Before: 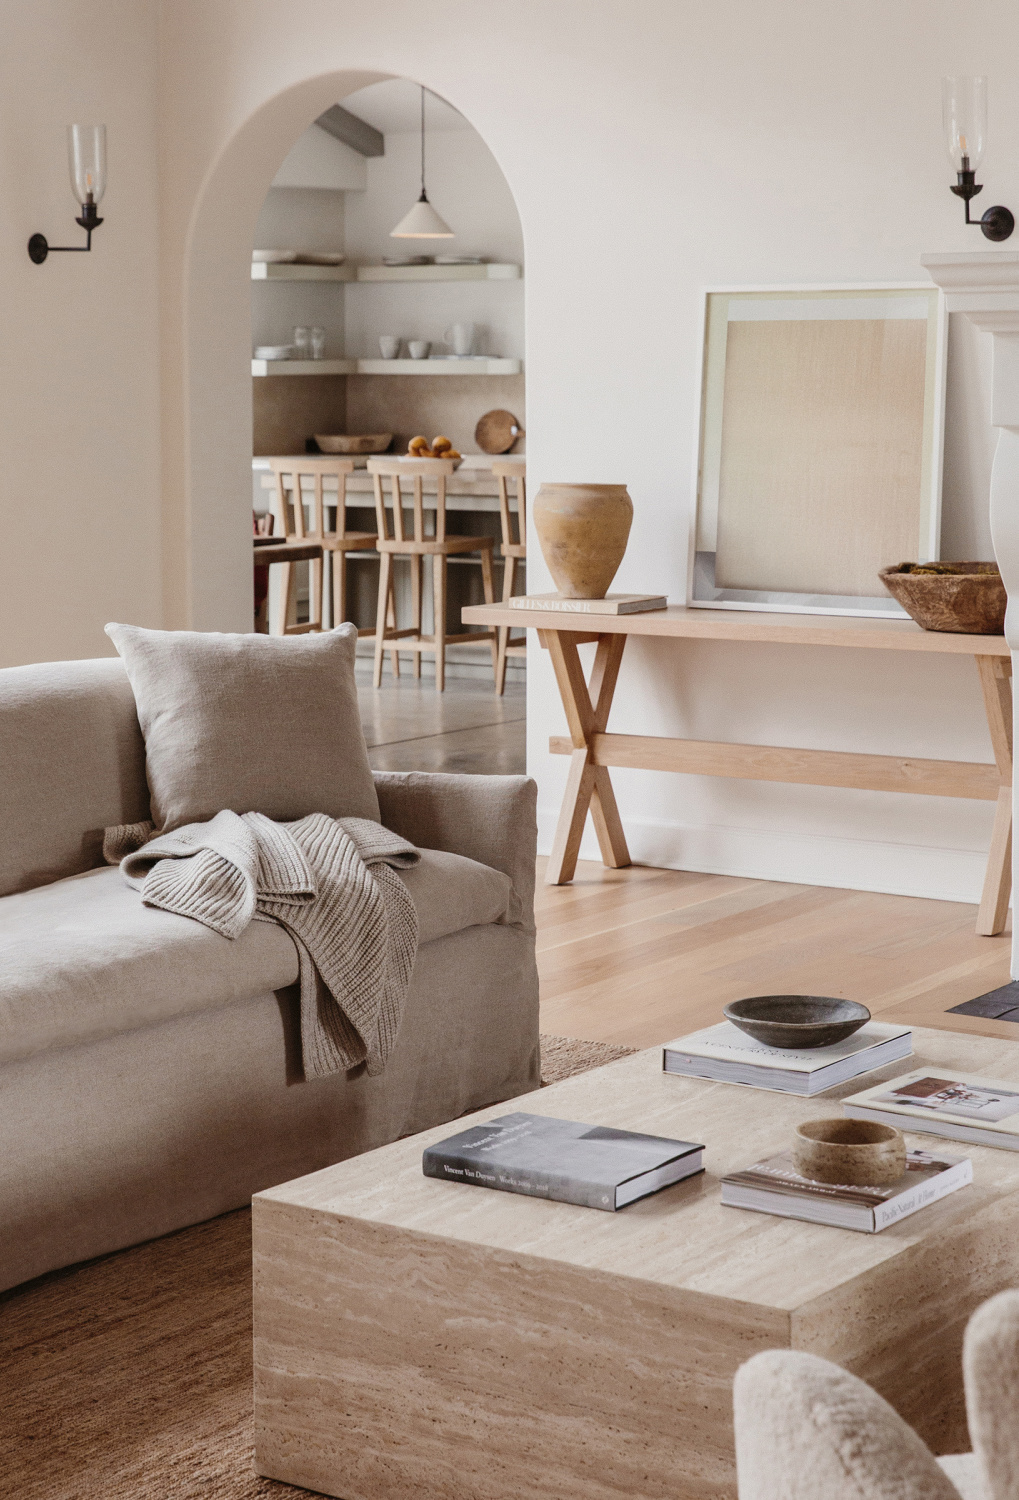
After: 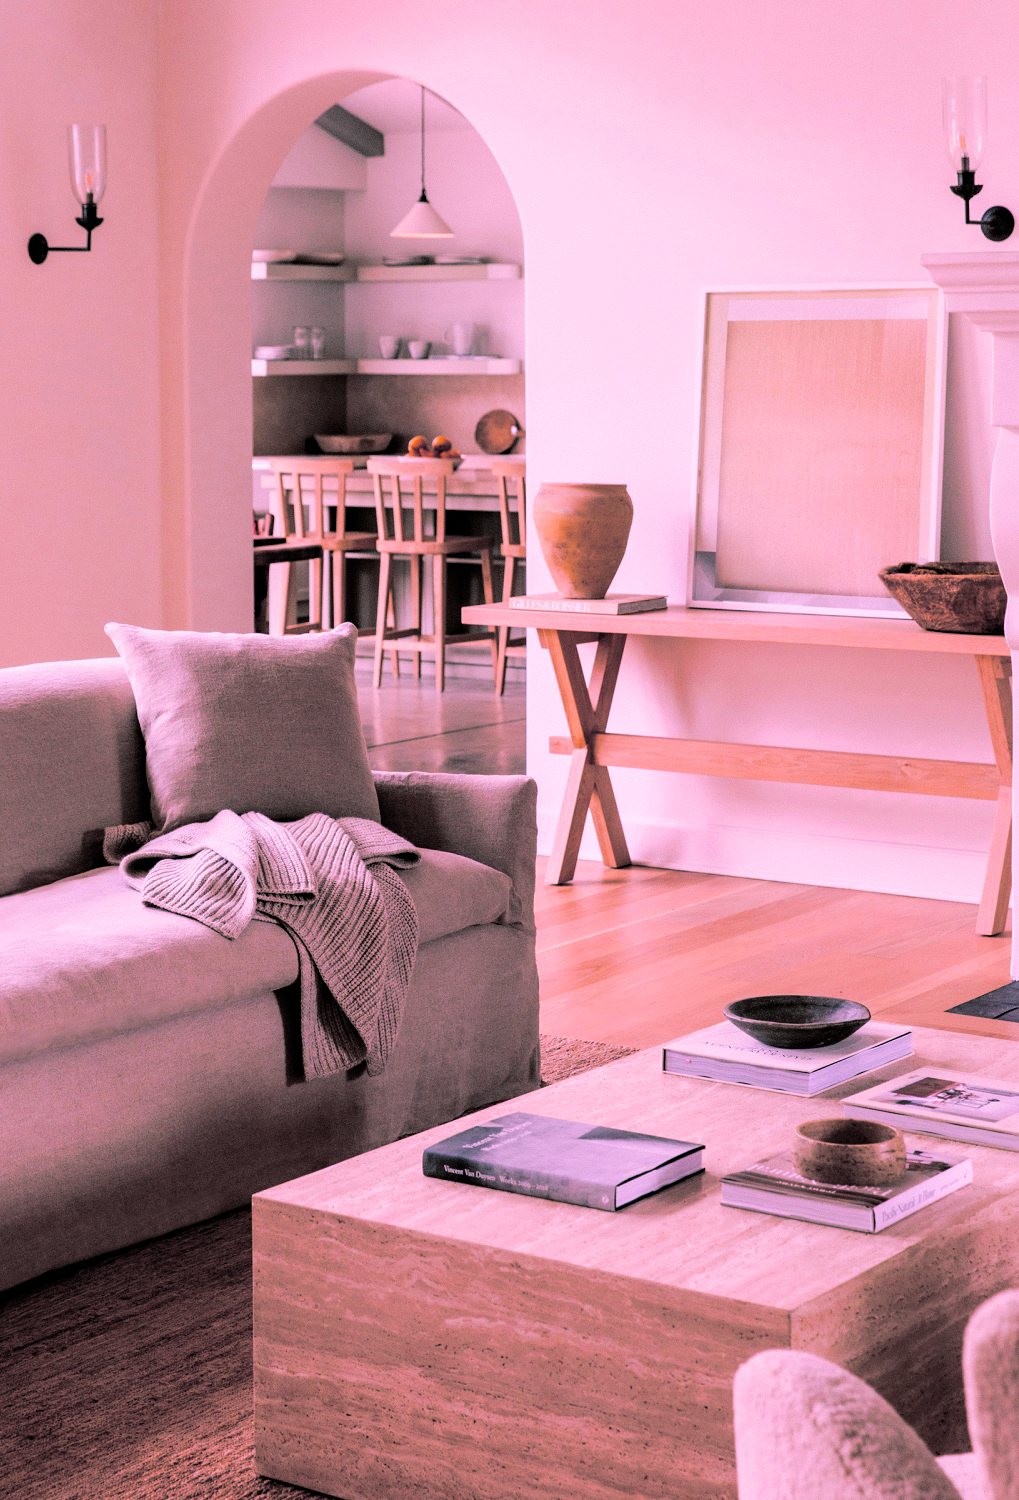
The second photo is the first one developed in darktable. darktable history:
color correction: highlights a* 19.5, highlights b* -11.53, saturation 1.69
filmic rgb: black relative exposure -6.3 EV, white relative exposure 2.8 EV, threshold 3 EV, target black luminance 0%, hardness 4.6, latitude 67.35%, contrast 1.292, shadows ↔ highlights balance -3.5%, preserve chrominance no, color science v4 (2020), contrast in shadows soft, enable highlight reconstruction true
split-toning: shadows › hue 205.2°, shadows › saturation 0.29, highlights › hue 50.4°, highlights › saturation 0.38, balance -49.9
